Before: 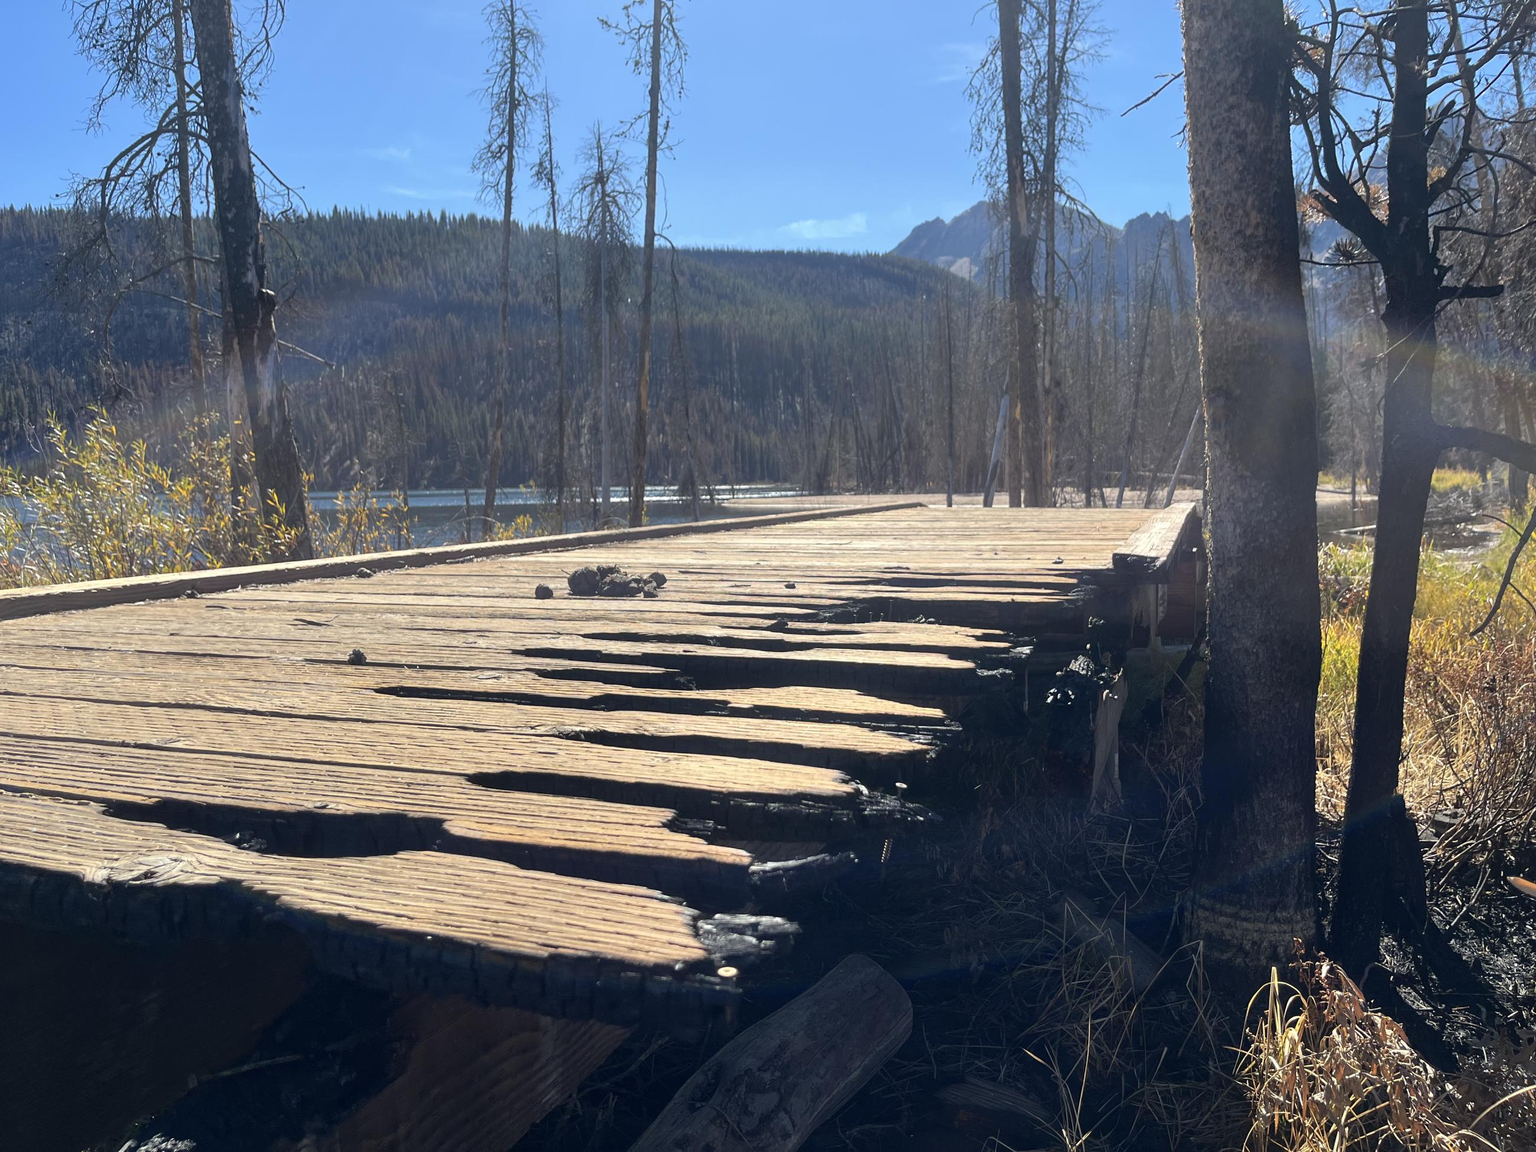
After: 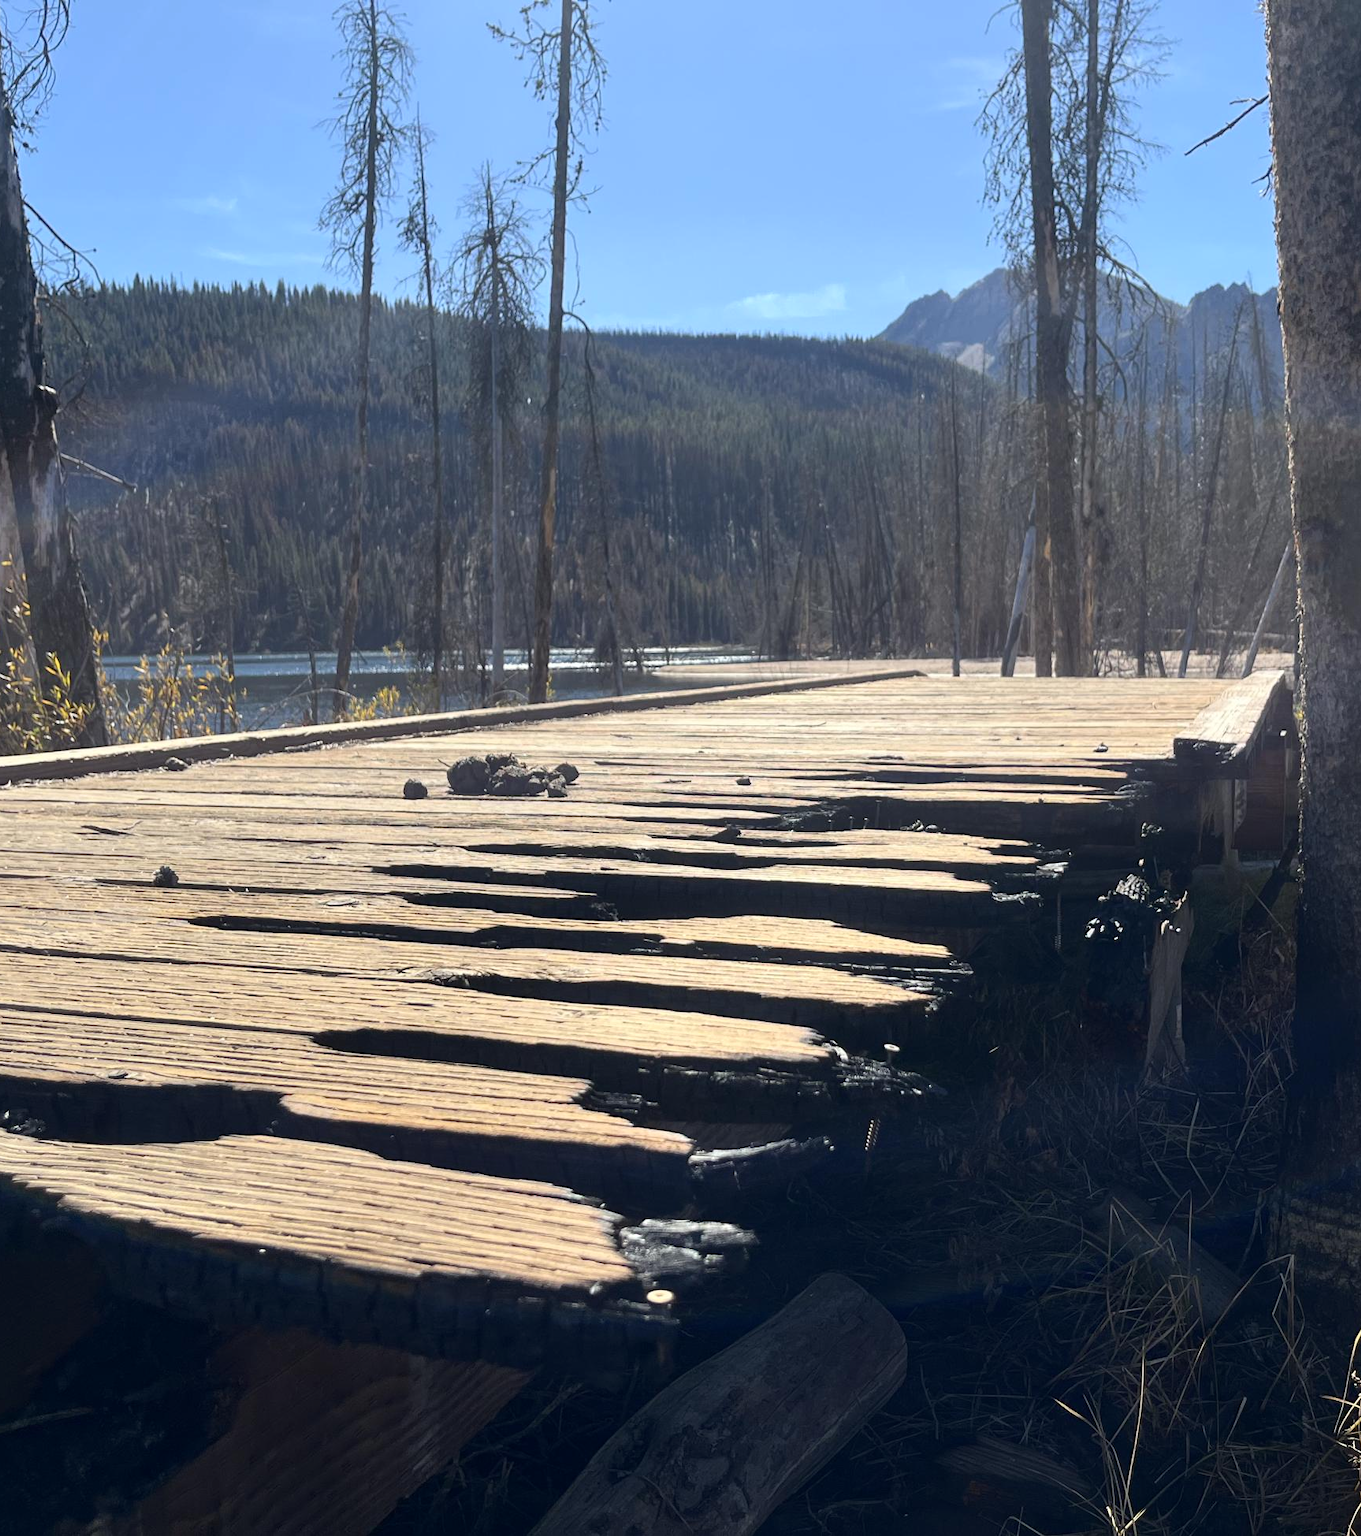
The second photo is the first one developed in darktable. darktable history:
crop and rotate: left 15.178%, right 18.398%
contrast brightness saturation: contrast 0.143
